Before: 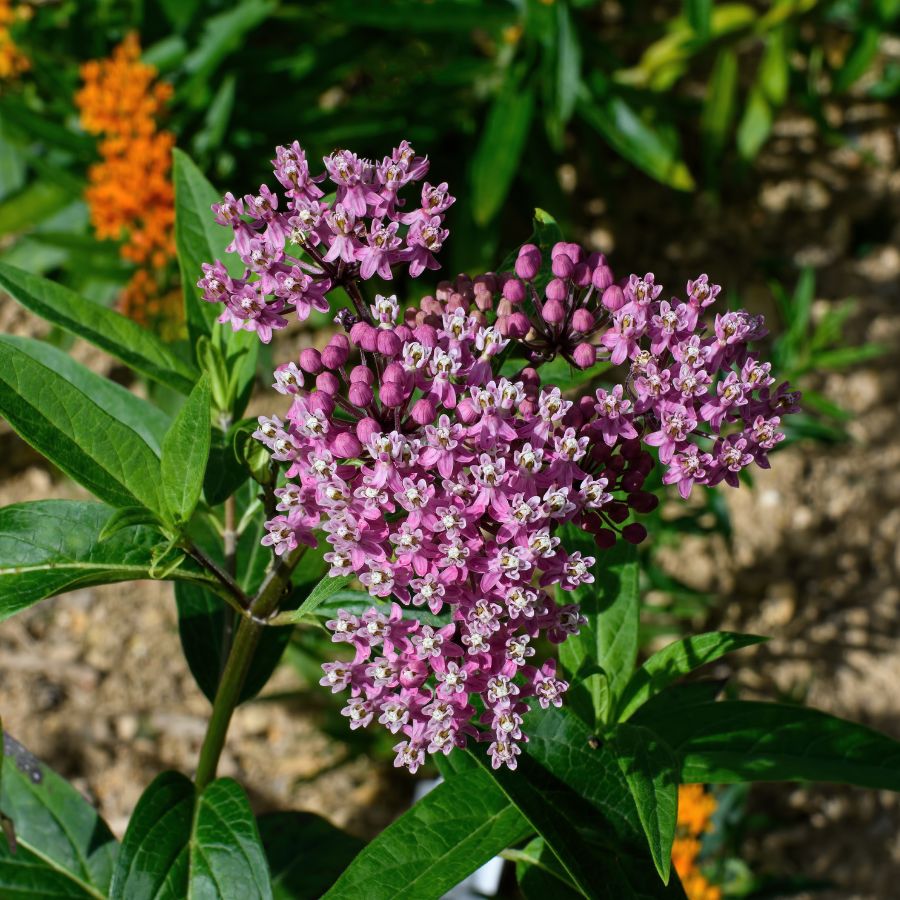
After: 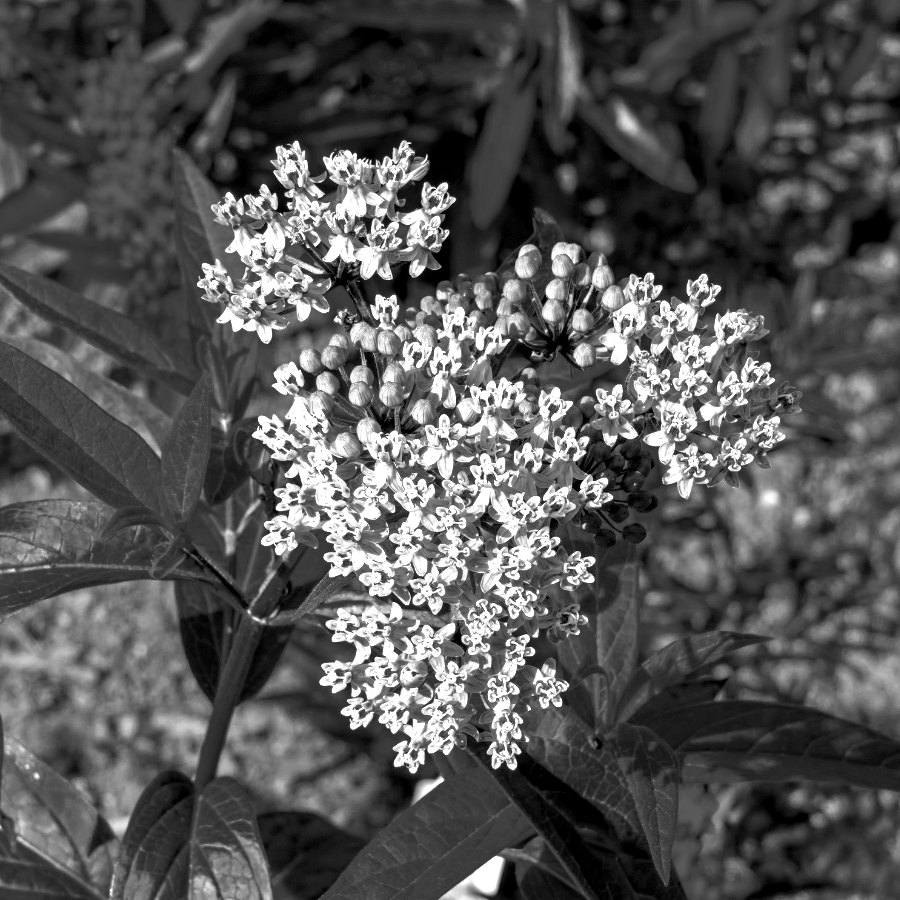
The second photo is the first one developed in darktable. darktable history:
exposure: black level correction 0.001, exposure 0.955 EV, compensate exposure bias true, compensate highlight preservation false
local contrast: highlights 40%, shadows 60%, detail 136%, midtone range 0.514
tone equalizer: -7 EV 0.15 EV, -6 EV 0.6 EV, -5 EV 1.15 EV, -4 EV 1.33 EV, -3 EV 1.15 EV, -2 EV 0.6 EV, -1 EV 0.15 EV, mask exposure compensation -0.5 EV
white balance: emerald 1
color zones: curves: ch0 [(0.287, 0.048) (0.493, 0.484) (0.737, 0.816)]; ch1 [(0, 0) (0.143, 0) (0.286, 0) (0.429, 0) (0.571, 0) (0.714, 0) (0.857, 0)]
